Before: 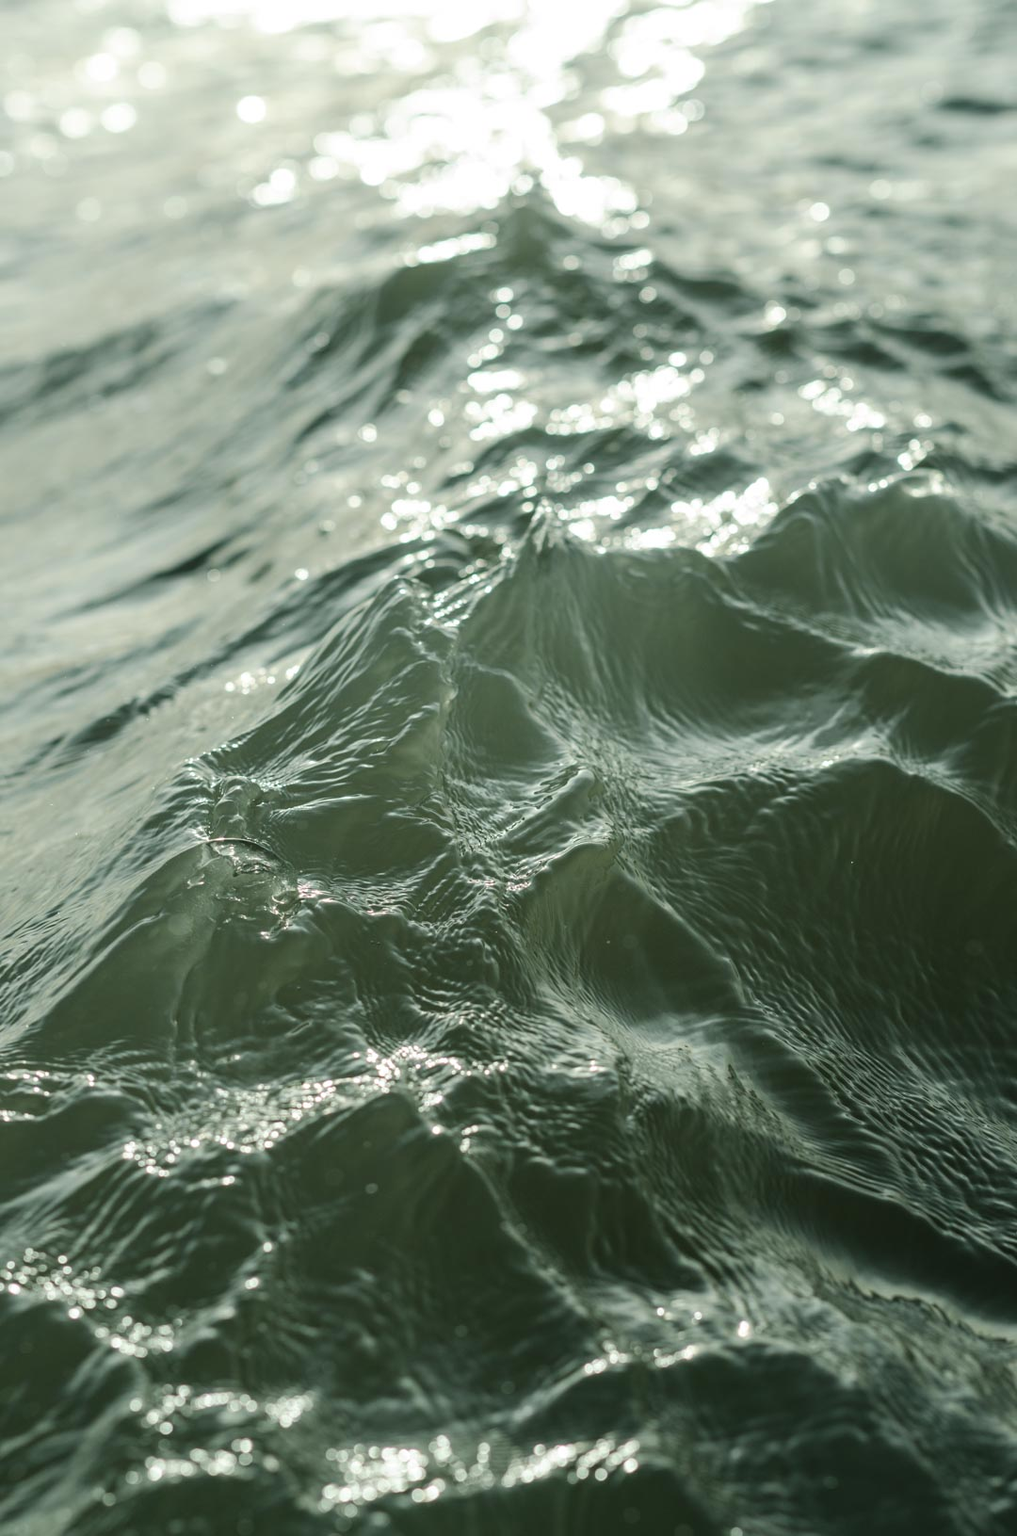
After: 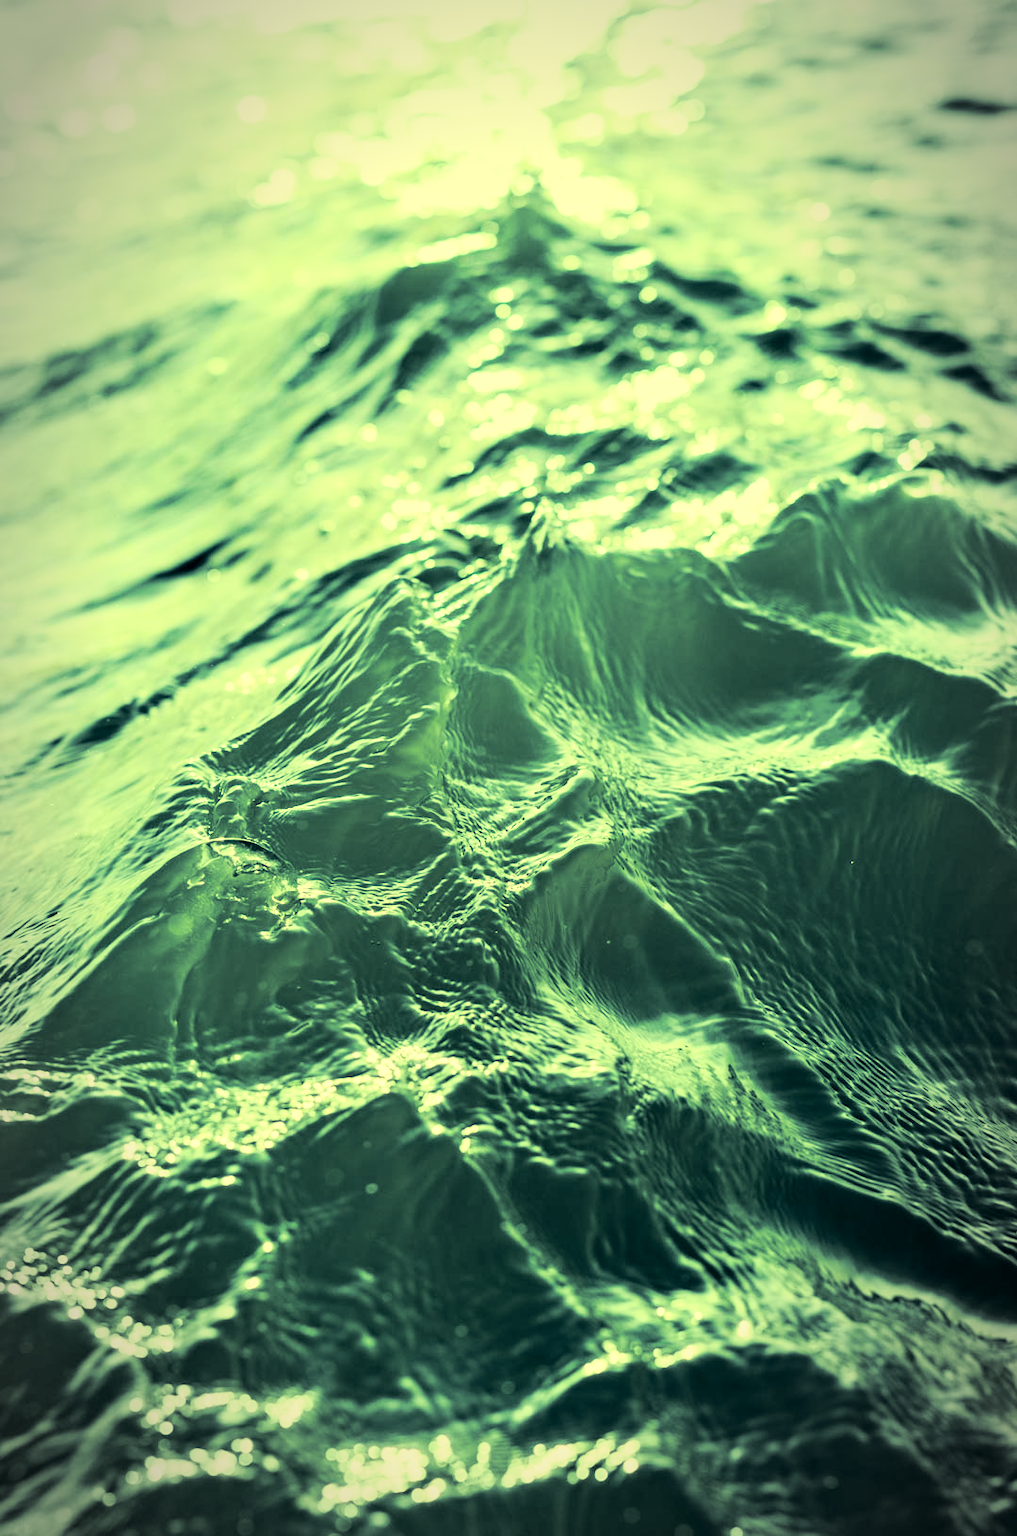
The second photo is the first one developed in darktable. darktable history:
contrast equalizer: y [[0.545, 0.572, 0.59, 0.59, 0.571, 0.545], [0.5 ×6], [0.5 ×6], [0 ×6], [0 ×6]]
split-toning: shadows › hue 43.2°, shadows › saturation 0, highlights › hue 50.4°, highlights › saturation 1
tone curve: curves: ch0 [(0, 0) (0.093, 0.104) (0.226, 0.291) (0.327, 0.431) (0.471, 0.648) (0.759, 0.926) (1, 1)], color space Lab, linked channels, preserve colors none
vignetting: automatic ratio true
color correction: highlights a* -15.58, highlights b* 40, shadows a* -40, shadows b* -26.18
